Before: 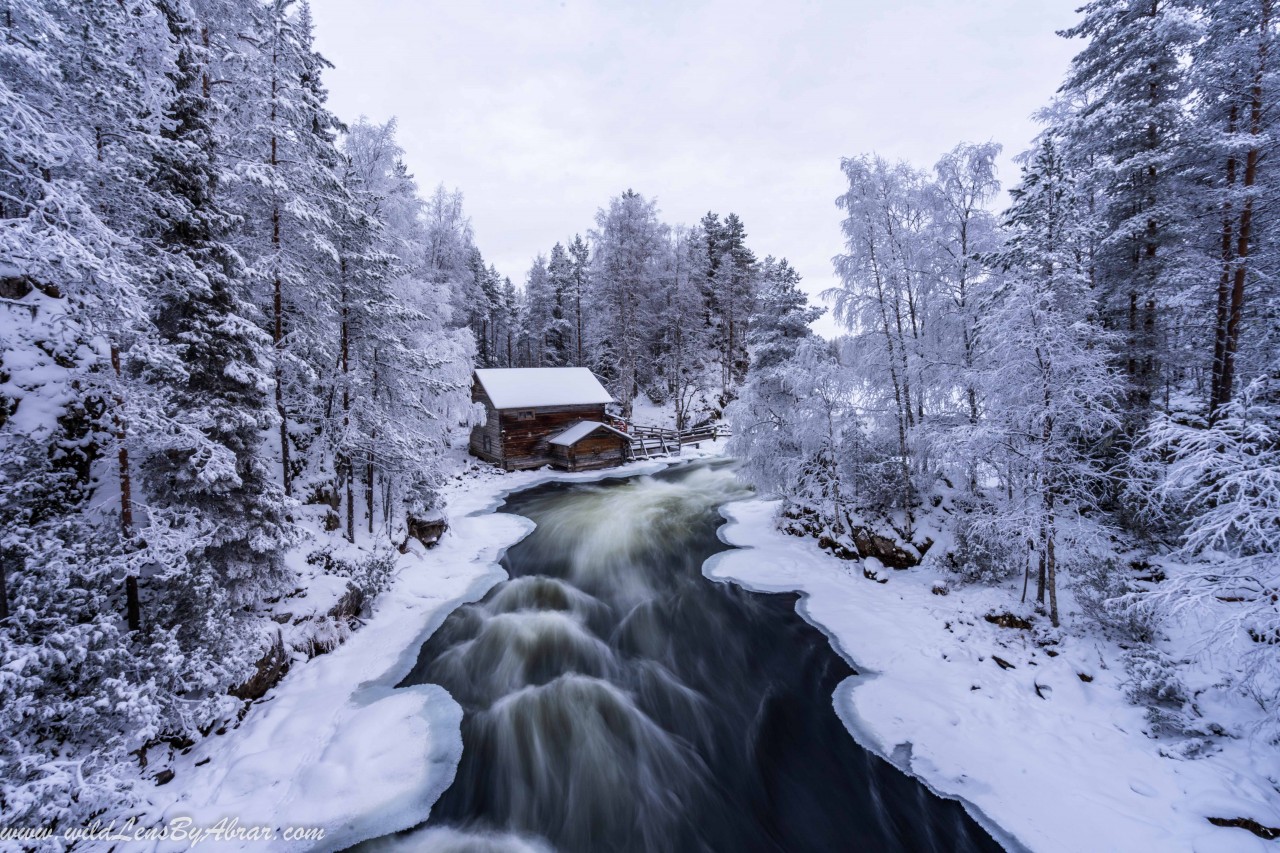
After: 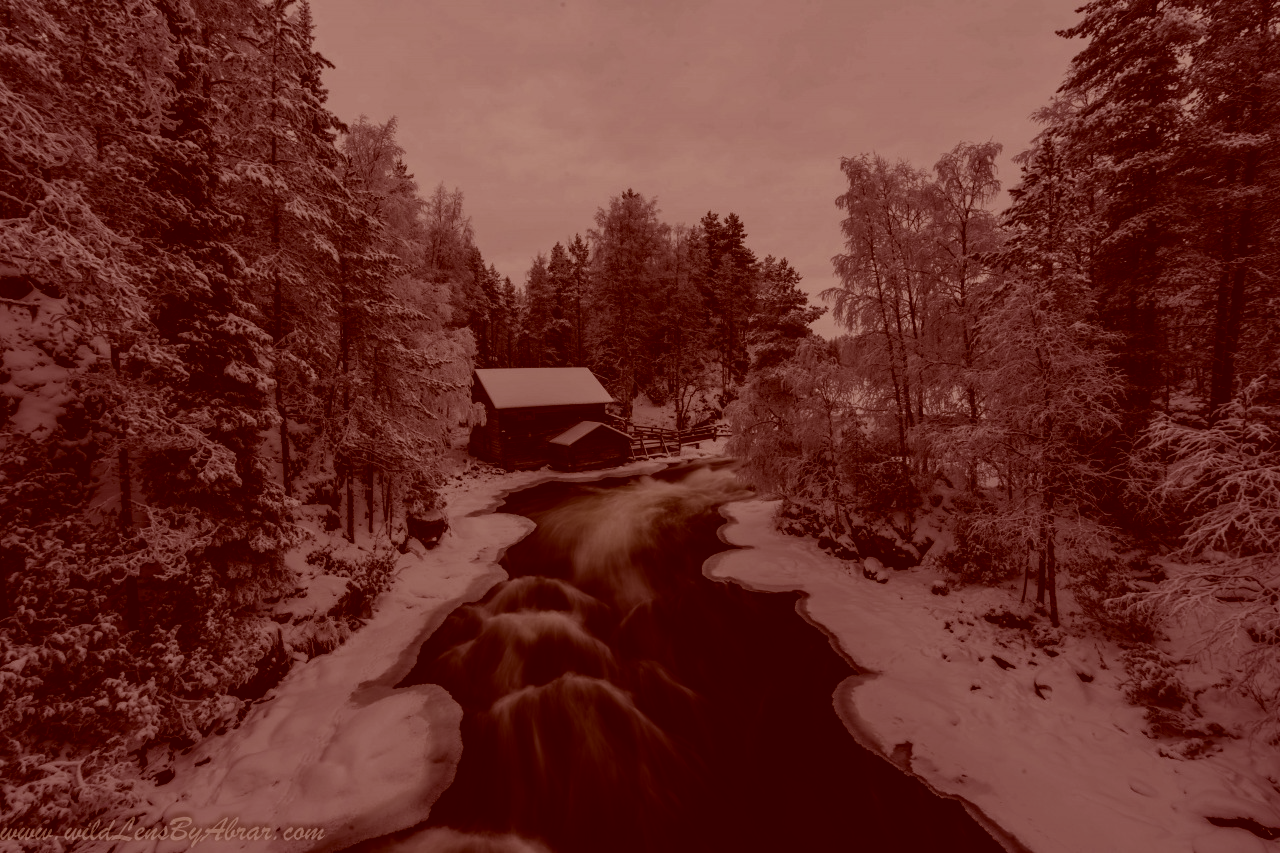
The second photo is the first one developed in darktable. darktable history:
levels: levels [0, 0.618, 1]
exposure: black level correction -0.016, exposure -1.018 EV, compensate highlight preservation false
color correction: highlights a* 9.03, highlights b* 8.71, shadows a* 40, shadows b* 40, saturation 0.8
